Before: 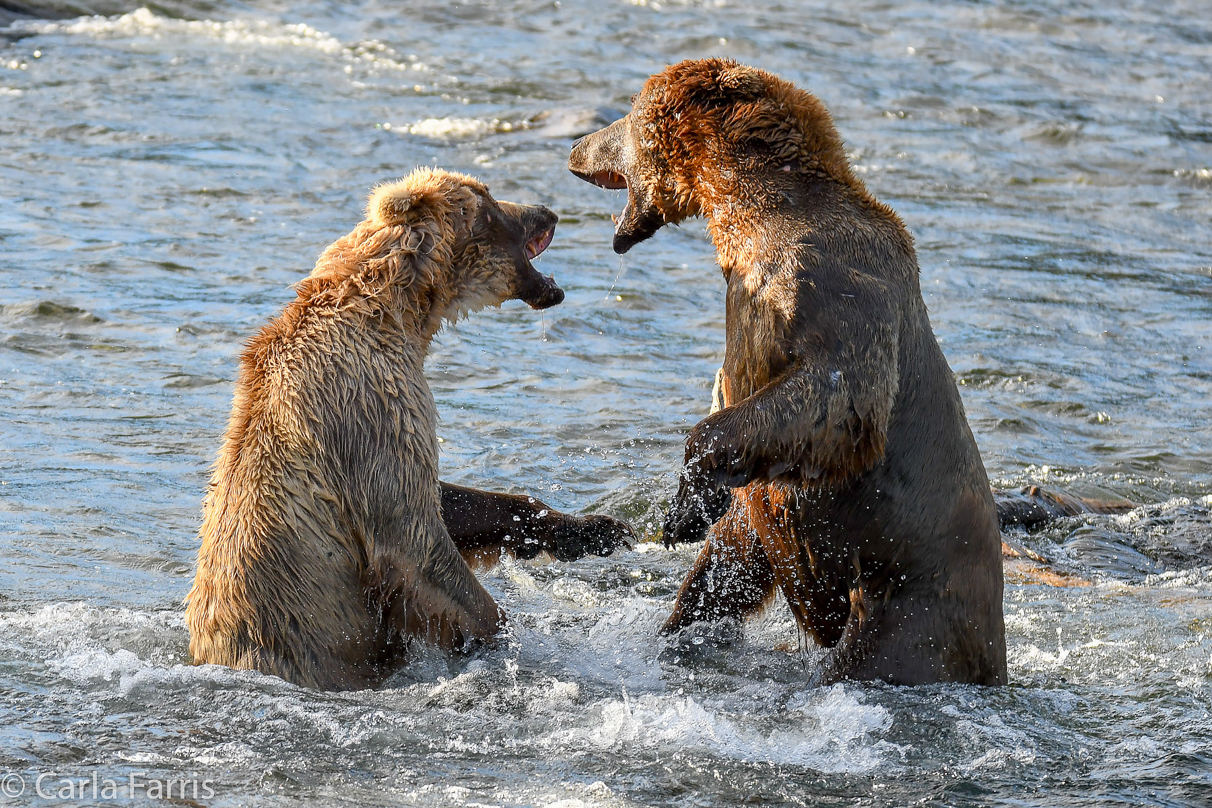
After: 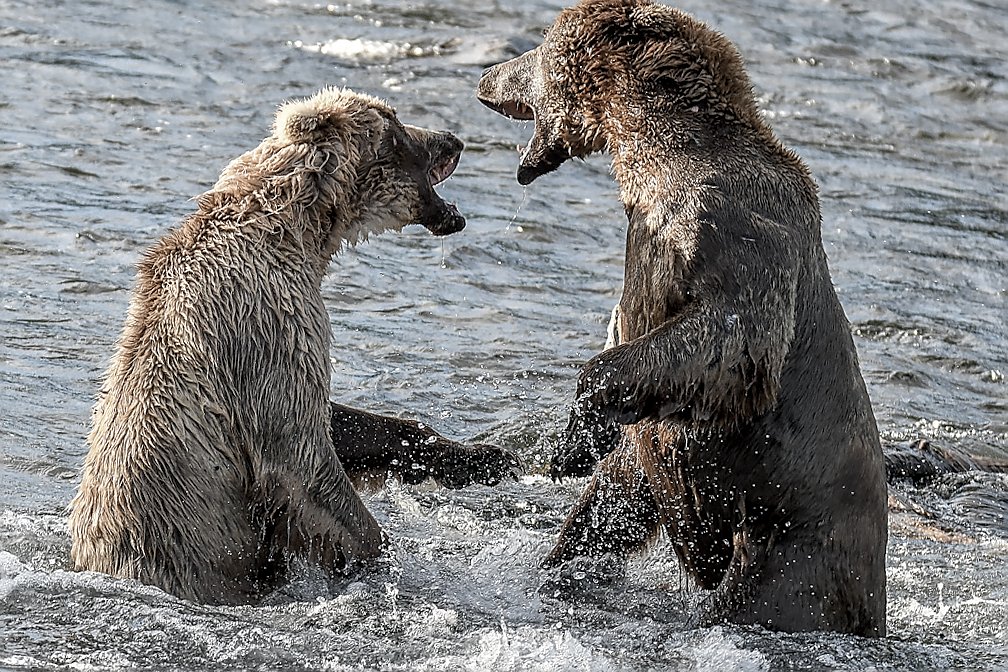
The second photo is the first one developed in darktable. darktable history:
local contrast: highlights 25%, detail 130%
sharpen: radius 1.4, amount 1.25, threshold 0.7
crop and rotate: angle -3.27°, left 5.211%, top 5.211%, right 4.607%, bottom 4.607%
velvia: strength 39.63%
color correction: saturation 0.3
